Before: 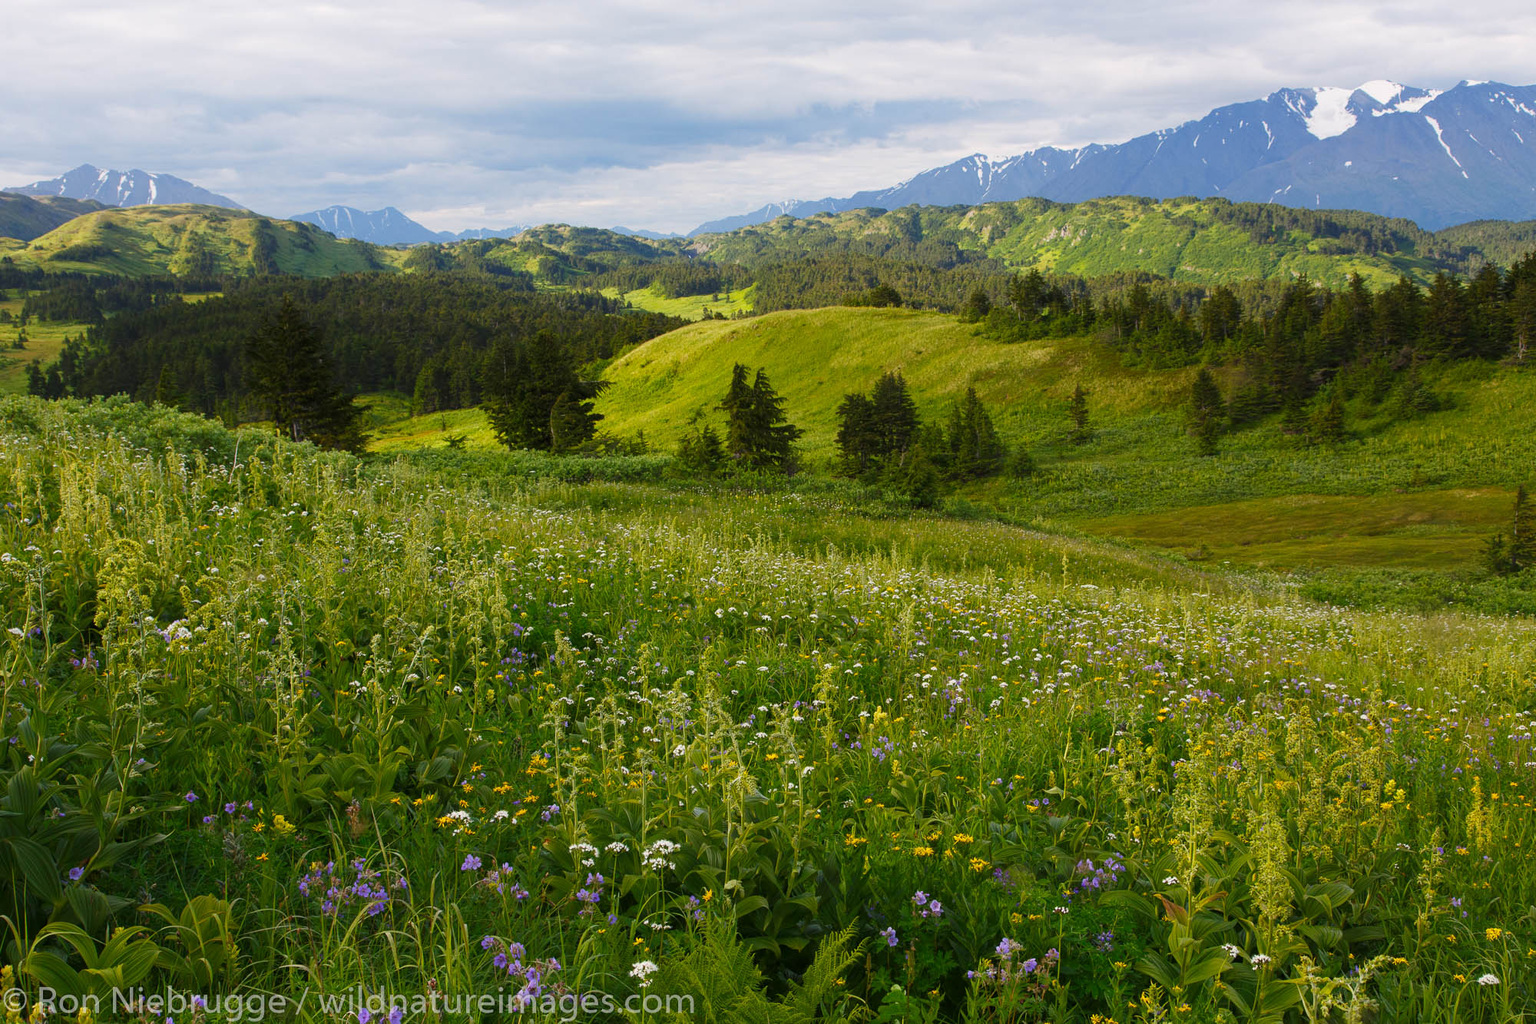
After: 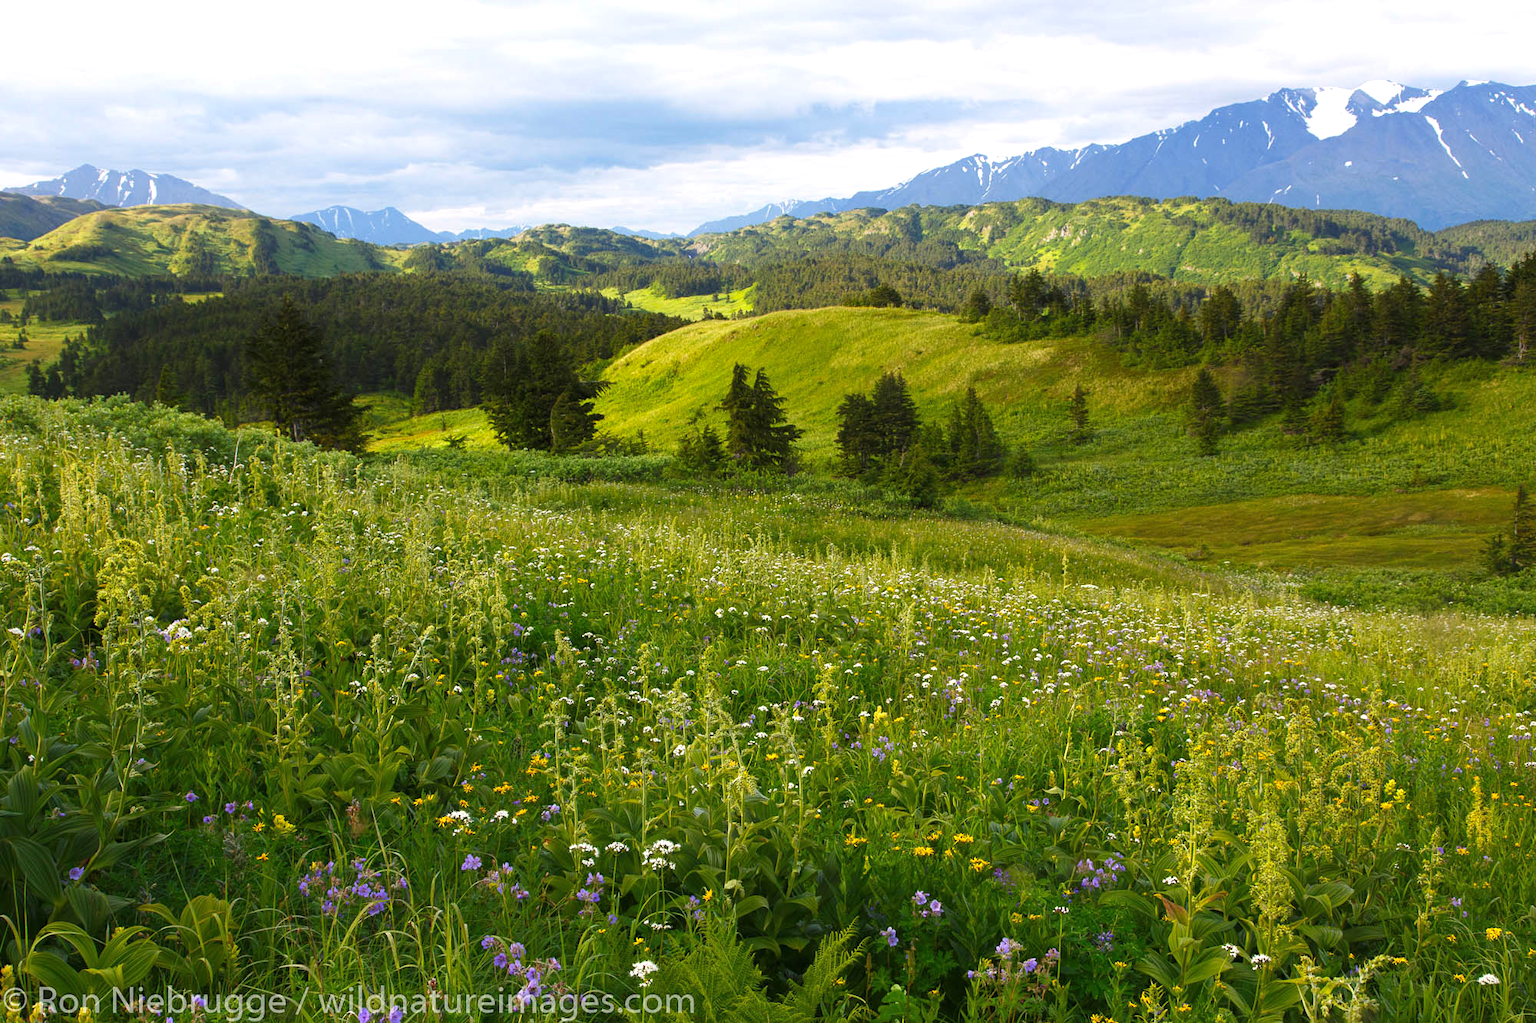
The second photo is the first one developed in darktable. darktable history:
exposure: black level correction 0, exposure 0.498 EV, compensate highlight preservation false
base curve: curves: ch0 [(0, 0) (0.303, 0.277) (1, 1)], preserve colors none
